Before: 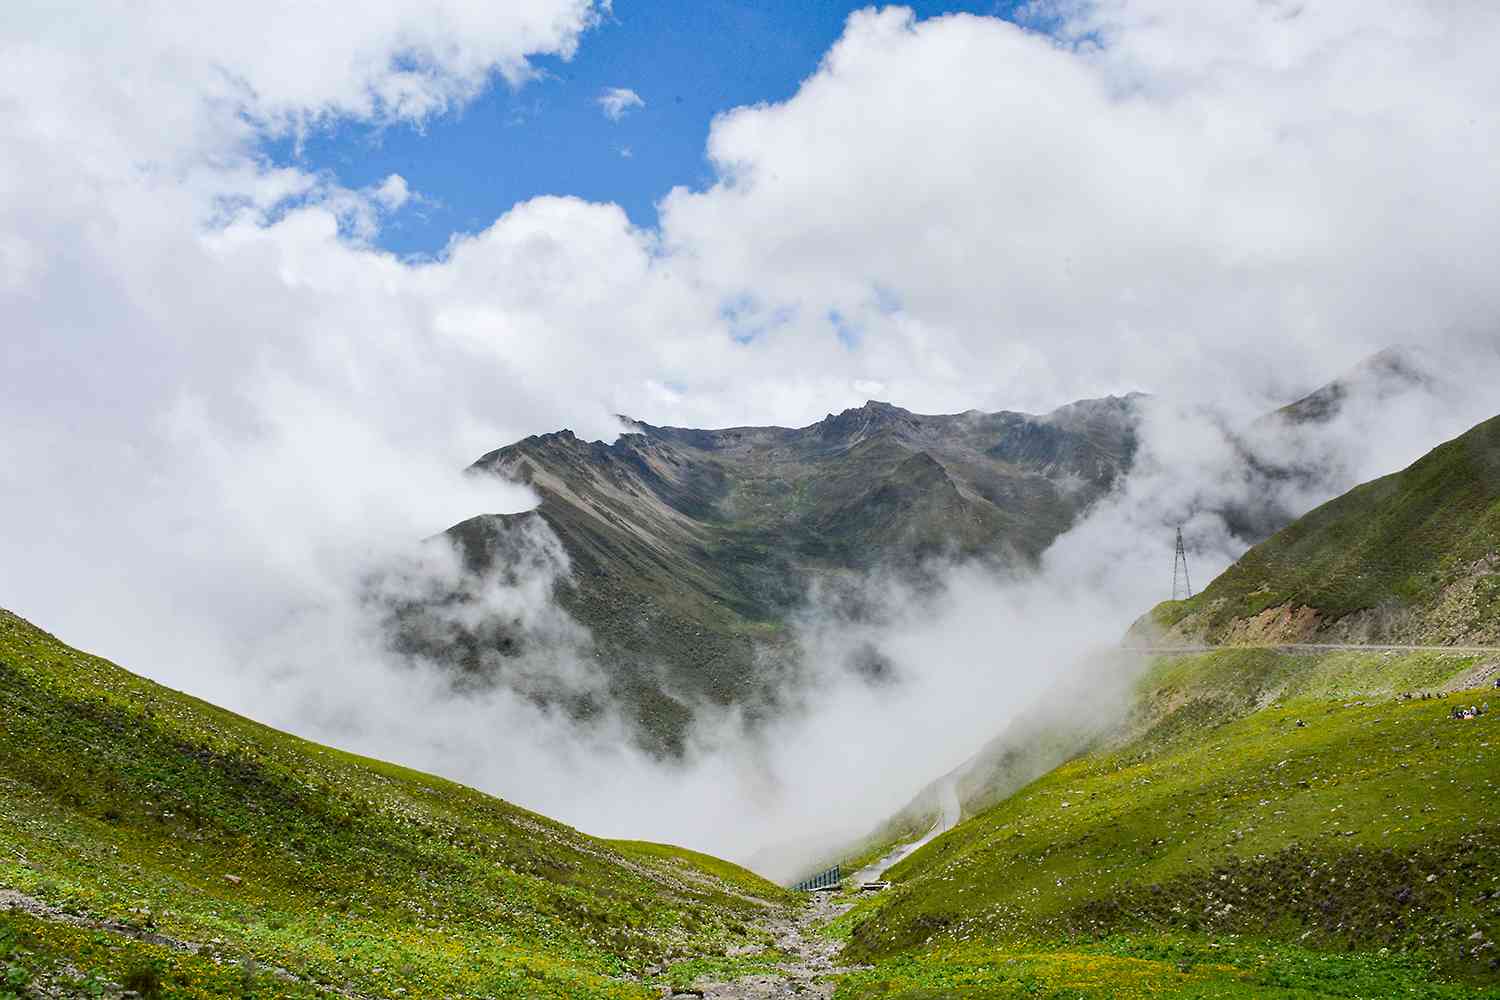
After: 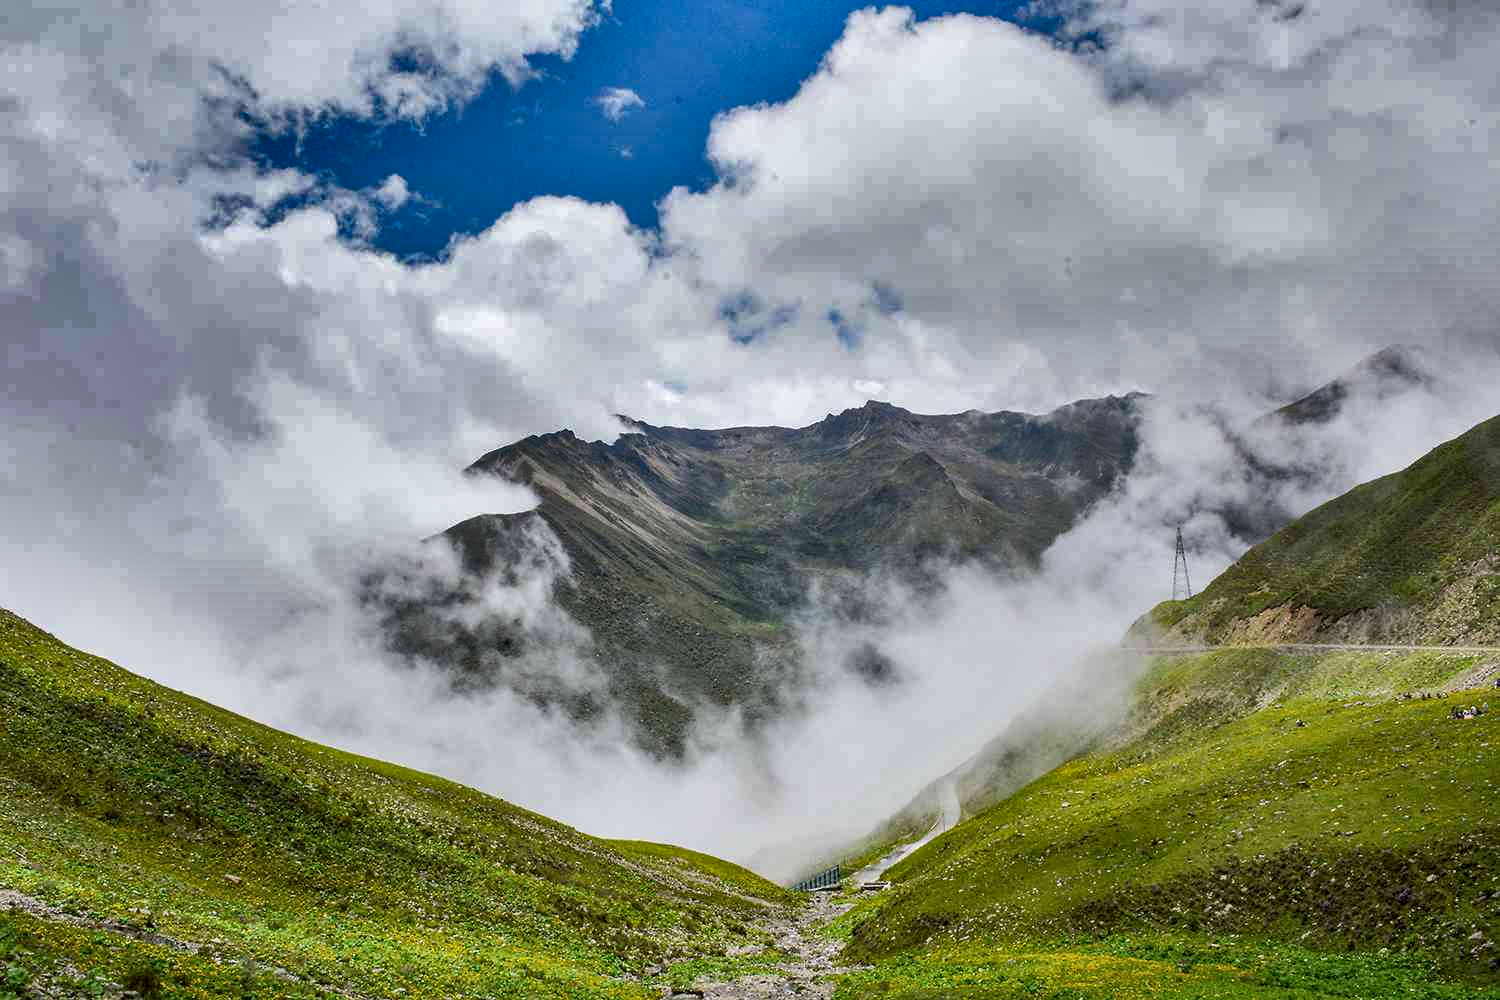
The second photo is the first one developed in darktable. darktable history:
shadows and highlights: shadows 24.5, highlights -78.15, soften with gaussian
local contrast: on, module defaults
